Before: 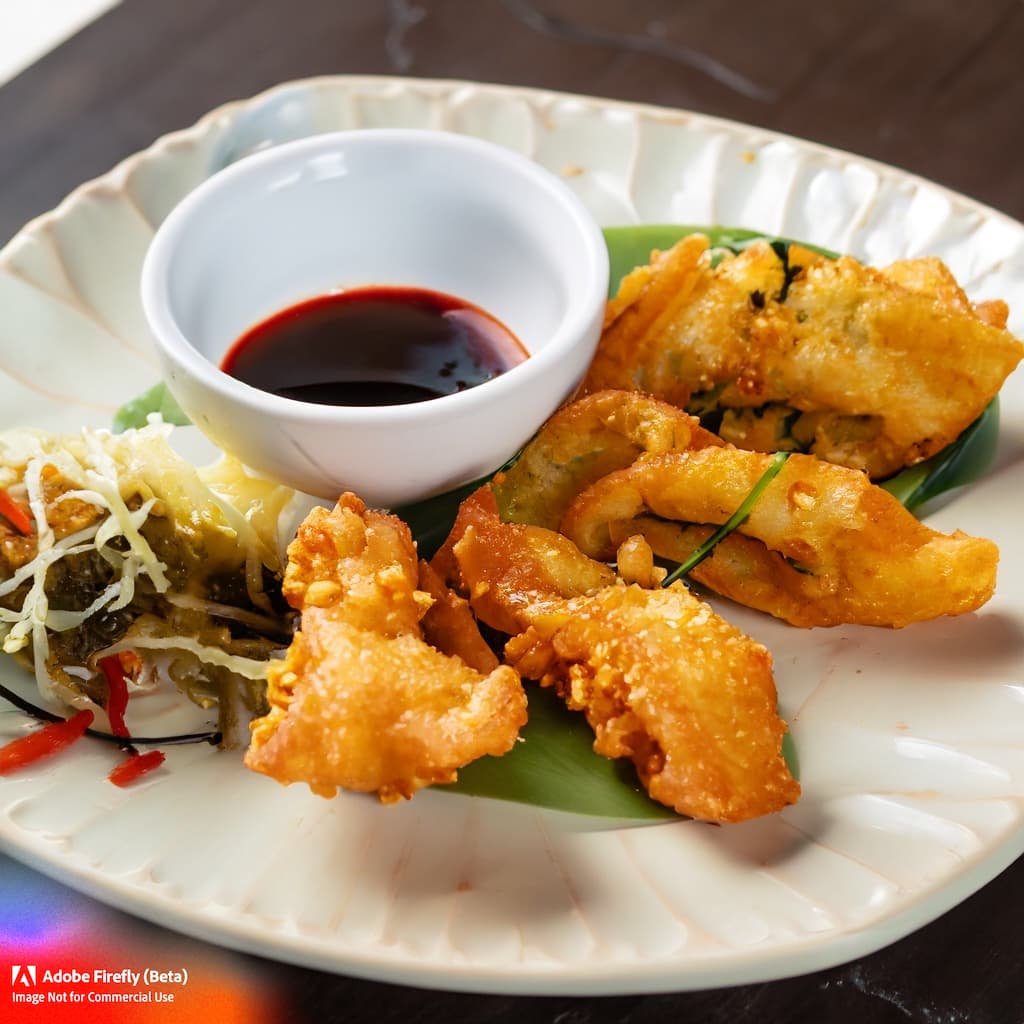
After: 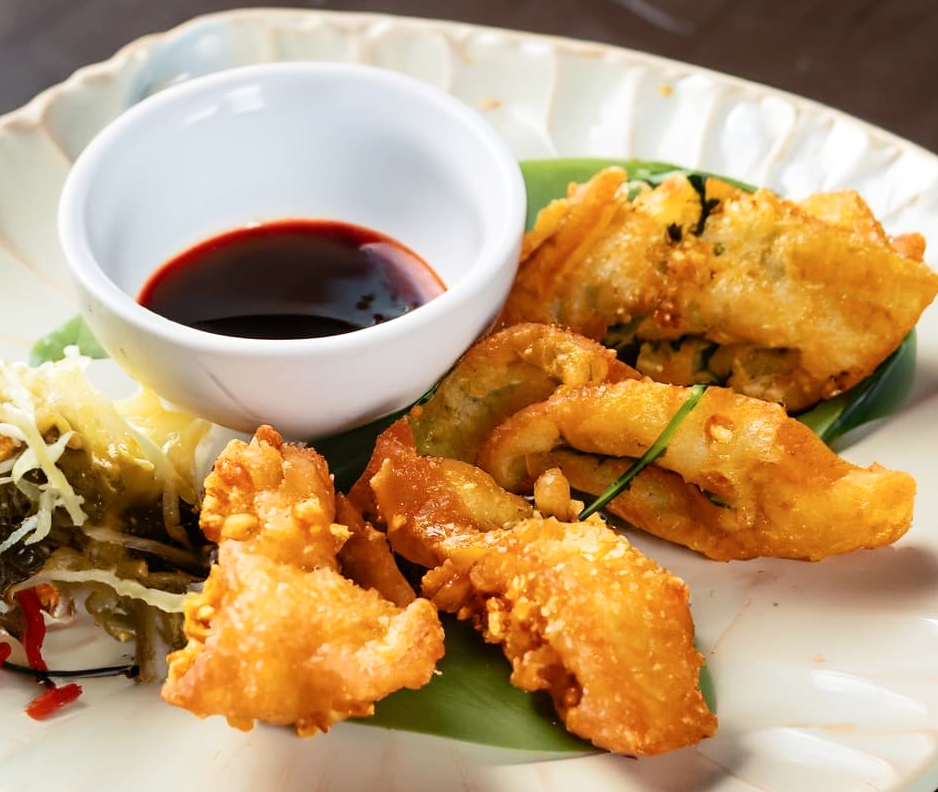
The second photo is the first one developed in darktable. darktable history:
contrast brightness saturation: contrast 0.15, brightness 0.05
crop: left 8.155%, top 6.611%, bottom 15.385%
